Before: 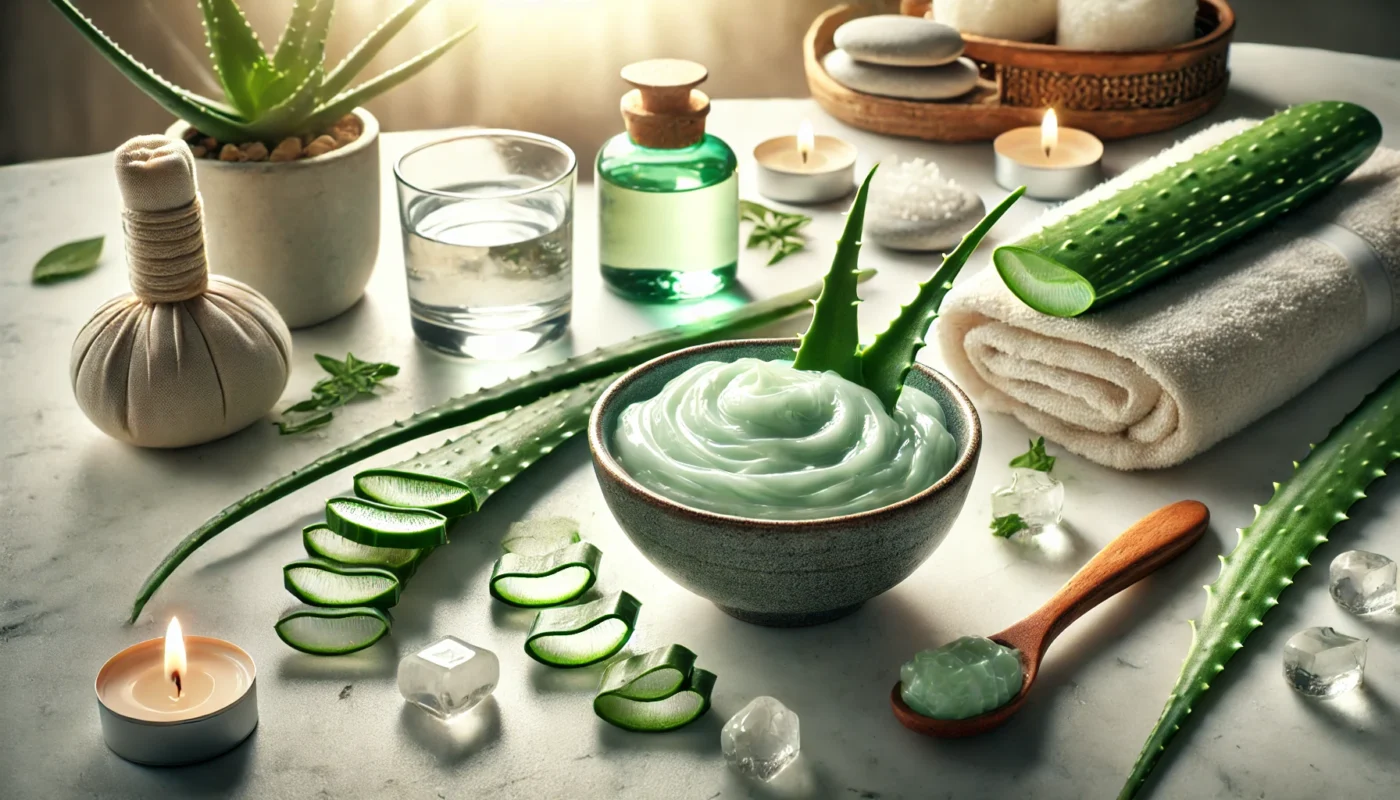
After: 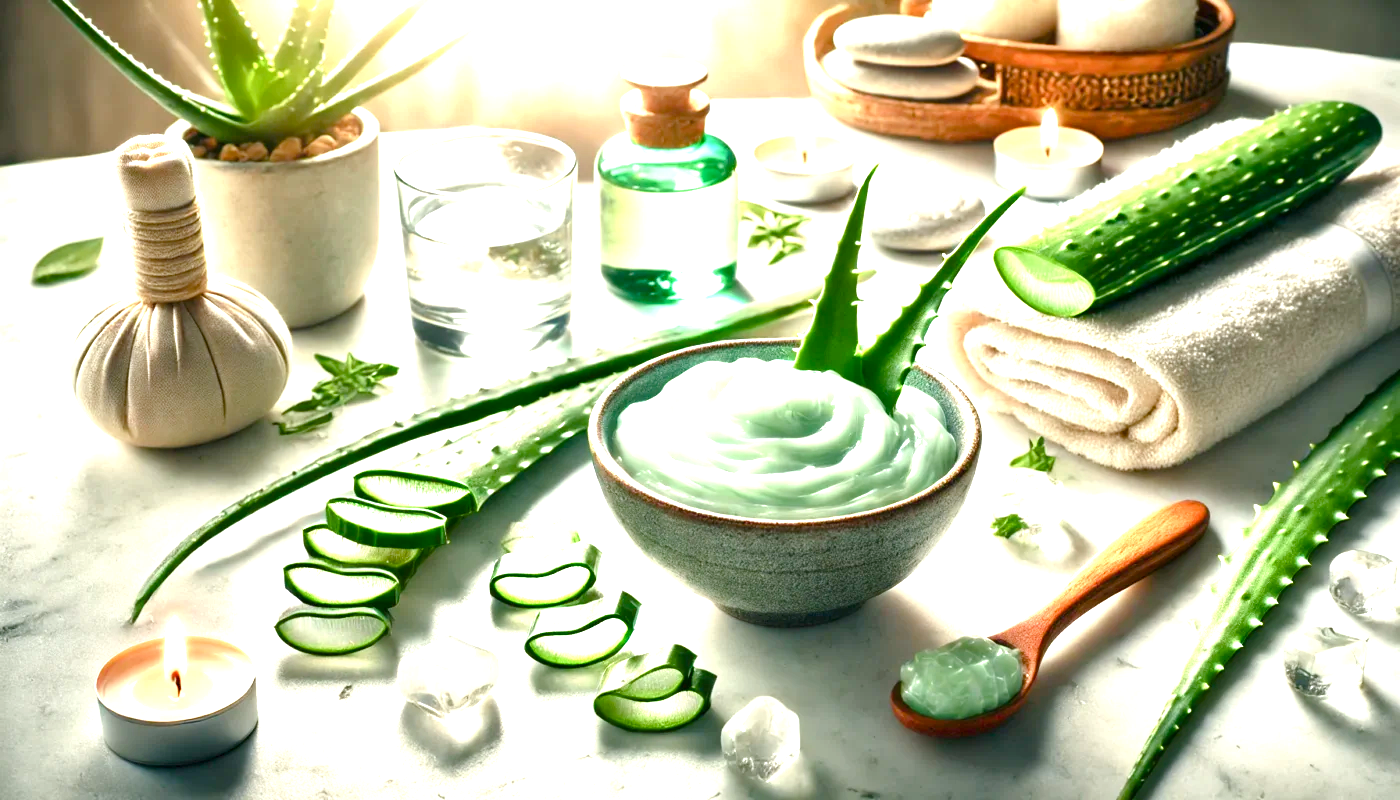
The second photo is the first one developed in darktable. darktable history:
exposure: black level correction 0, exposure 1.44 EV, compensate highlight preservation false
color balance rgb: perceptual saturation grading › global saturation 20%, perceptual saturation grading › highlights -25.561%, perceptual saturation grading › shadows 49.433%
